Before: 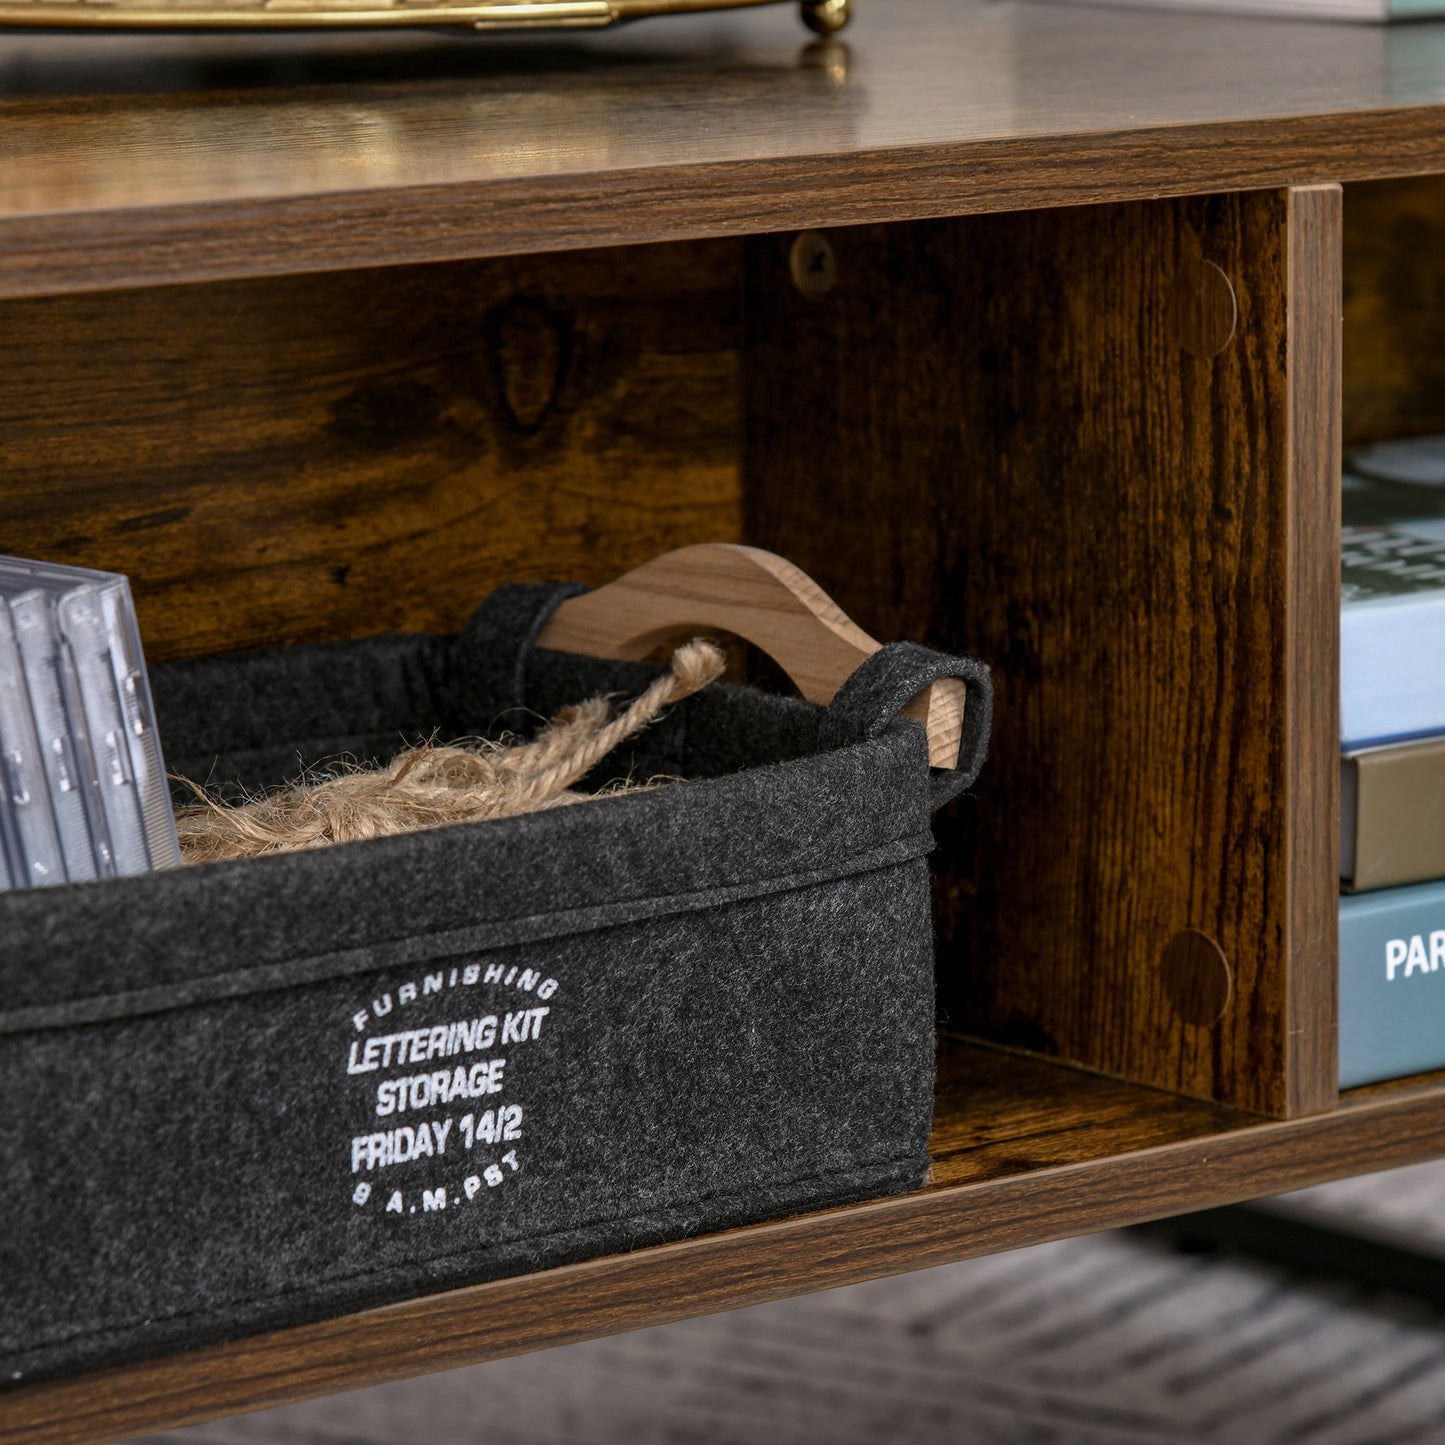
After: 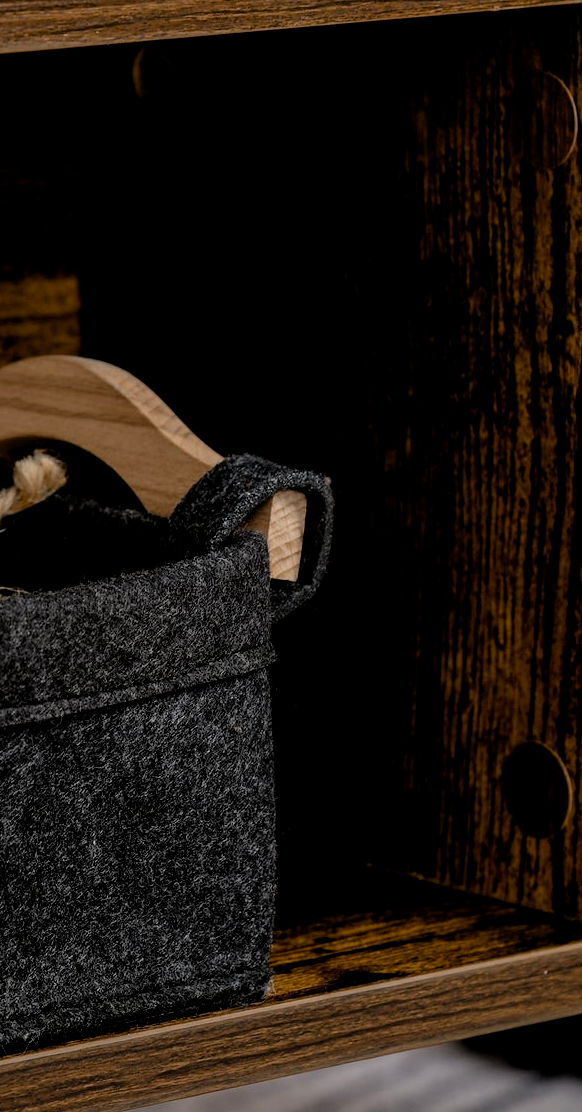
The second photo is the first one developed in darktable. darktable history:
crop: left 45.615%, top 13.017%, right 14.046%, bottom 9.985%
filmic rgb: black relative exposure -7.55 EV, white relative exposure 4.61 EV, target black luminance 0%, hardness 3.49, latitude 50.31%, contrast 1.033, highlights saturation mix 9.91%, shadows ↔ highlights balance -0.153%
color balance rgb: global offset › luminance -0.874%, linear chroma grading › global chroma 8.895%, perceptual saturation grading › global saturation 0.825%, global vibrance 7.922%
